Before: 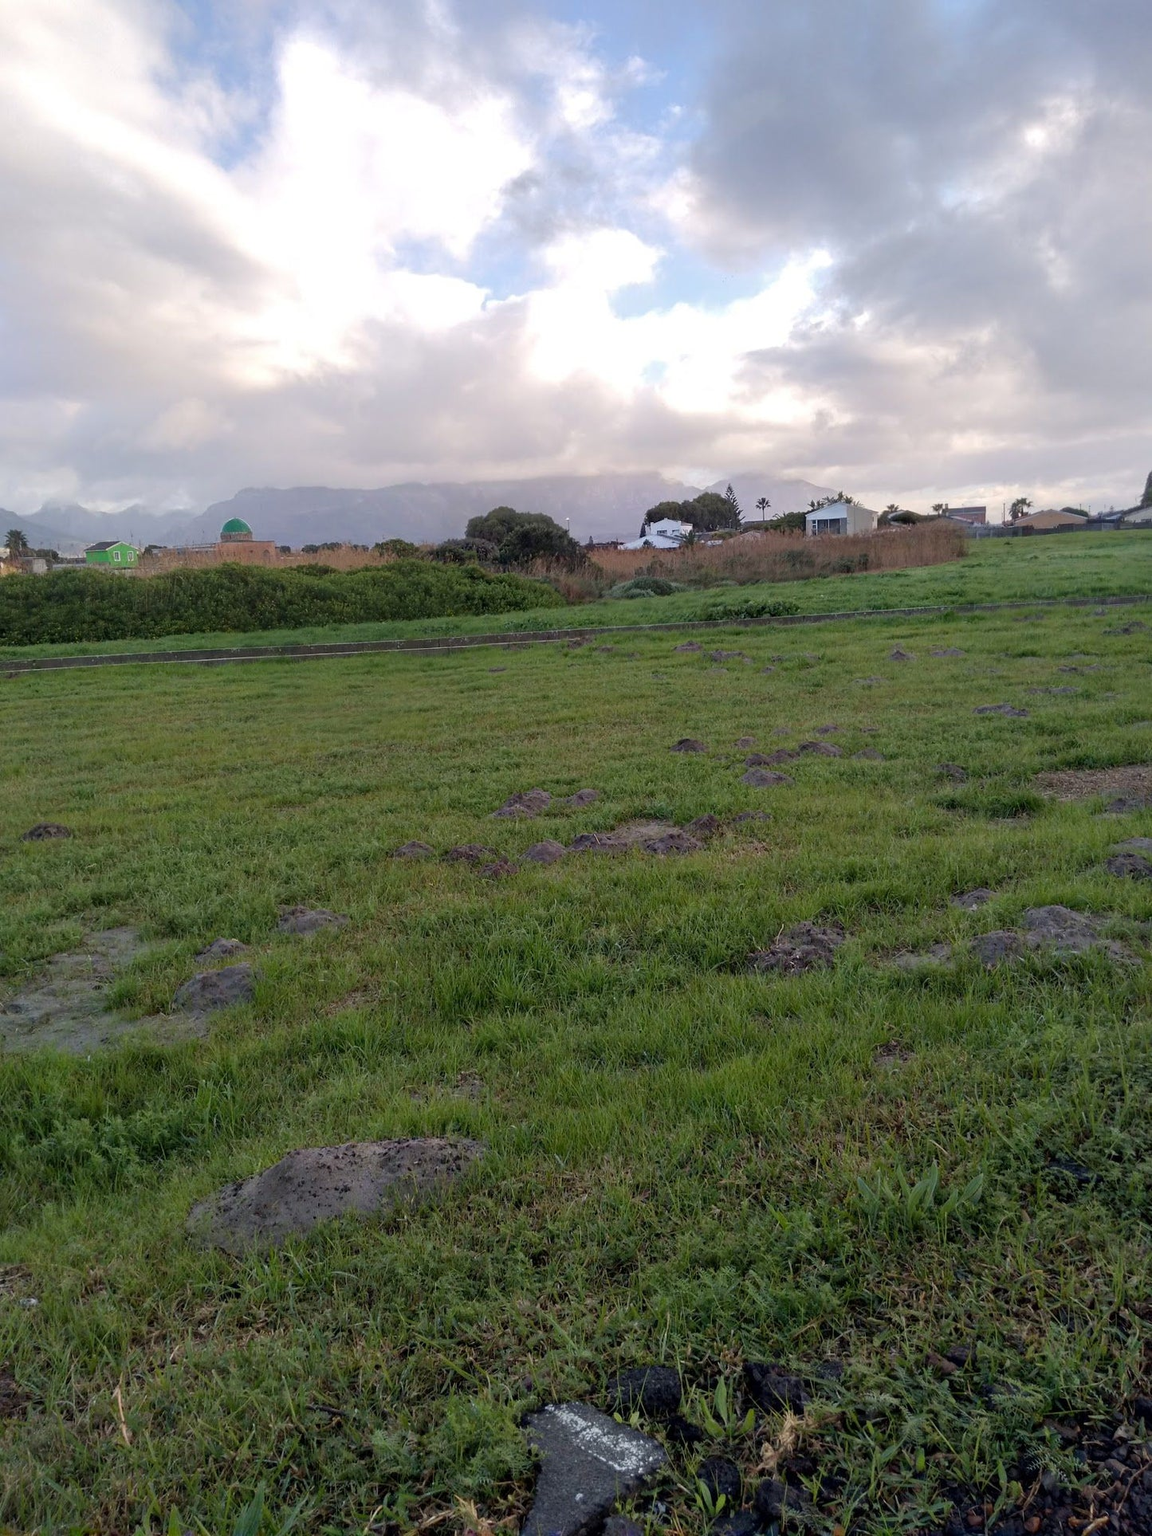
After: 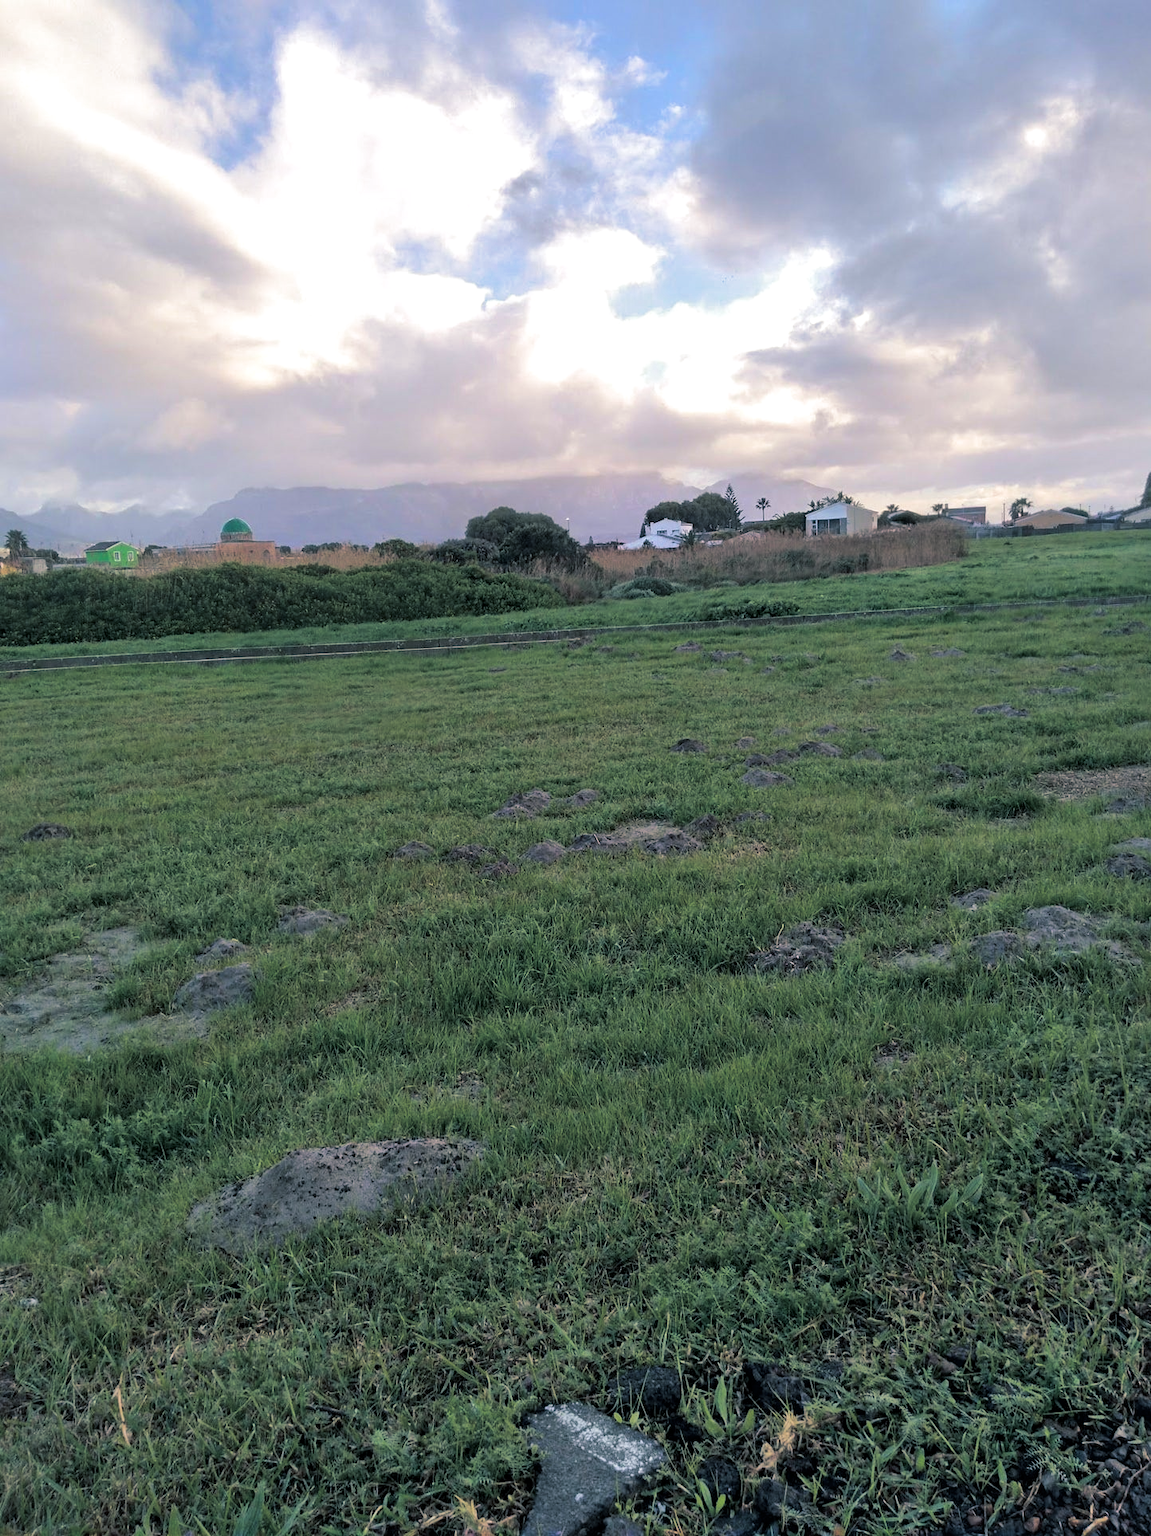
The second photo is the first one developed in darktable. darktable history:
split-toning: shadows › hue 205.2°, shadows › saturation 0.29, highlights › hue 50.4°, highlights › saturation 0.38, balance -49.9
color balance rgb: perceptual saturation grading › global saturation 25%, perceptual brilliance grading › mid-tones 10%, perceptual brilliance grading › shadows 15%, global vibrance 20%
shadows and highlights: shadows 37.27, highlights -28.18, soften with gaussian
local contrast: mode bilateral grid, contrast 20, coarseness 50, detail 120%, midtone range 0.2
